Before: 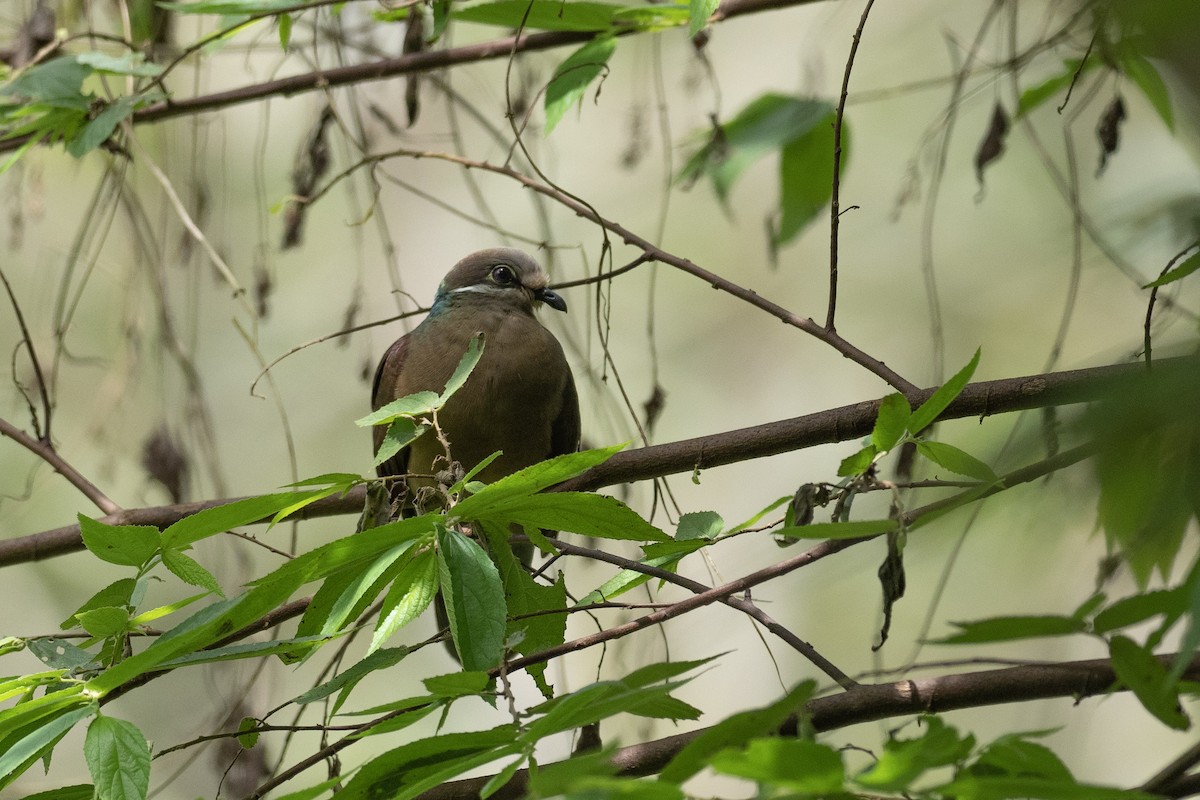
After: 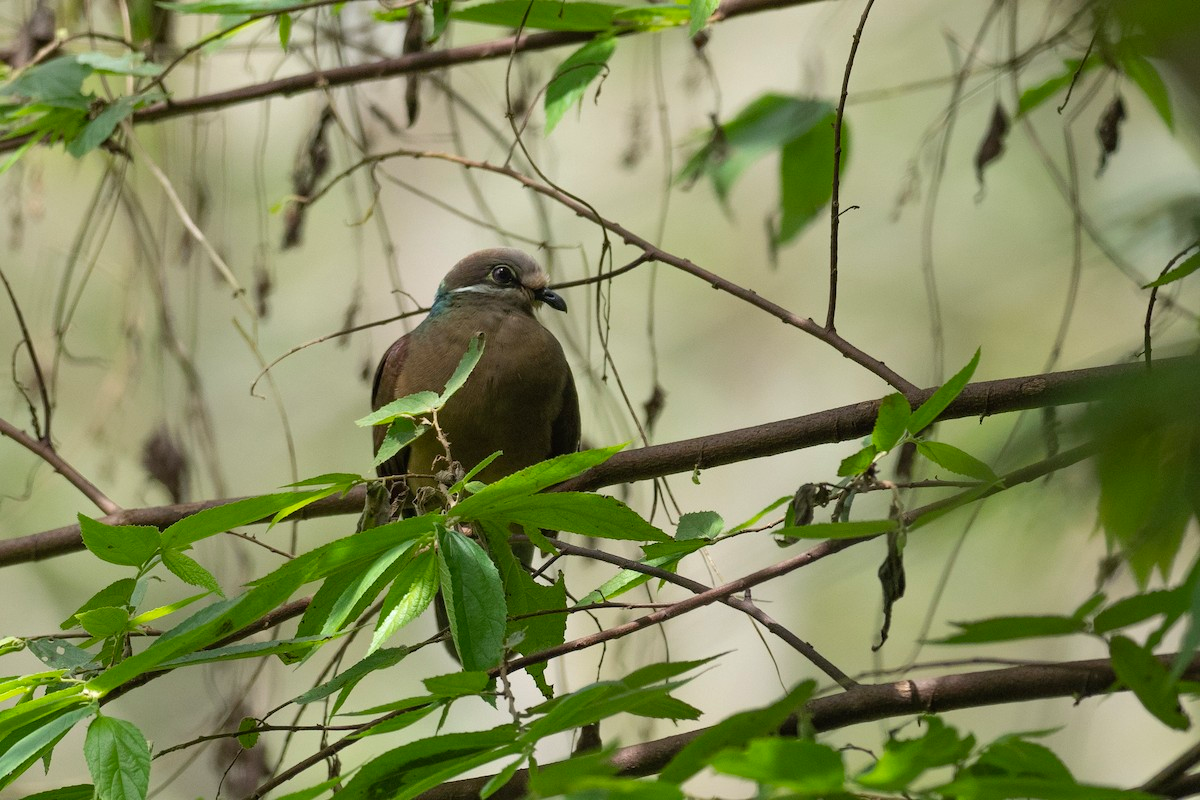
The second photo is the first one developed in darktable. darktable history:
tone equalizer: edges refinement/feathering 500, mask exposure compensation -1.26 EV, preserve details no
